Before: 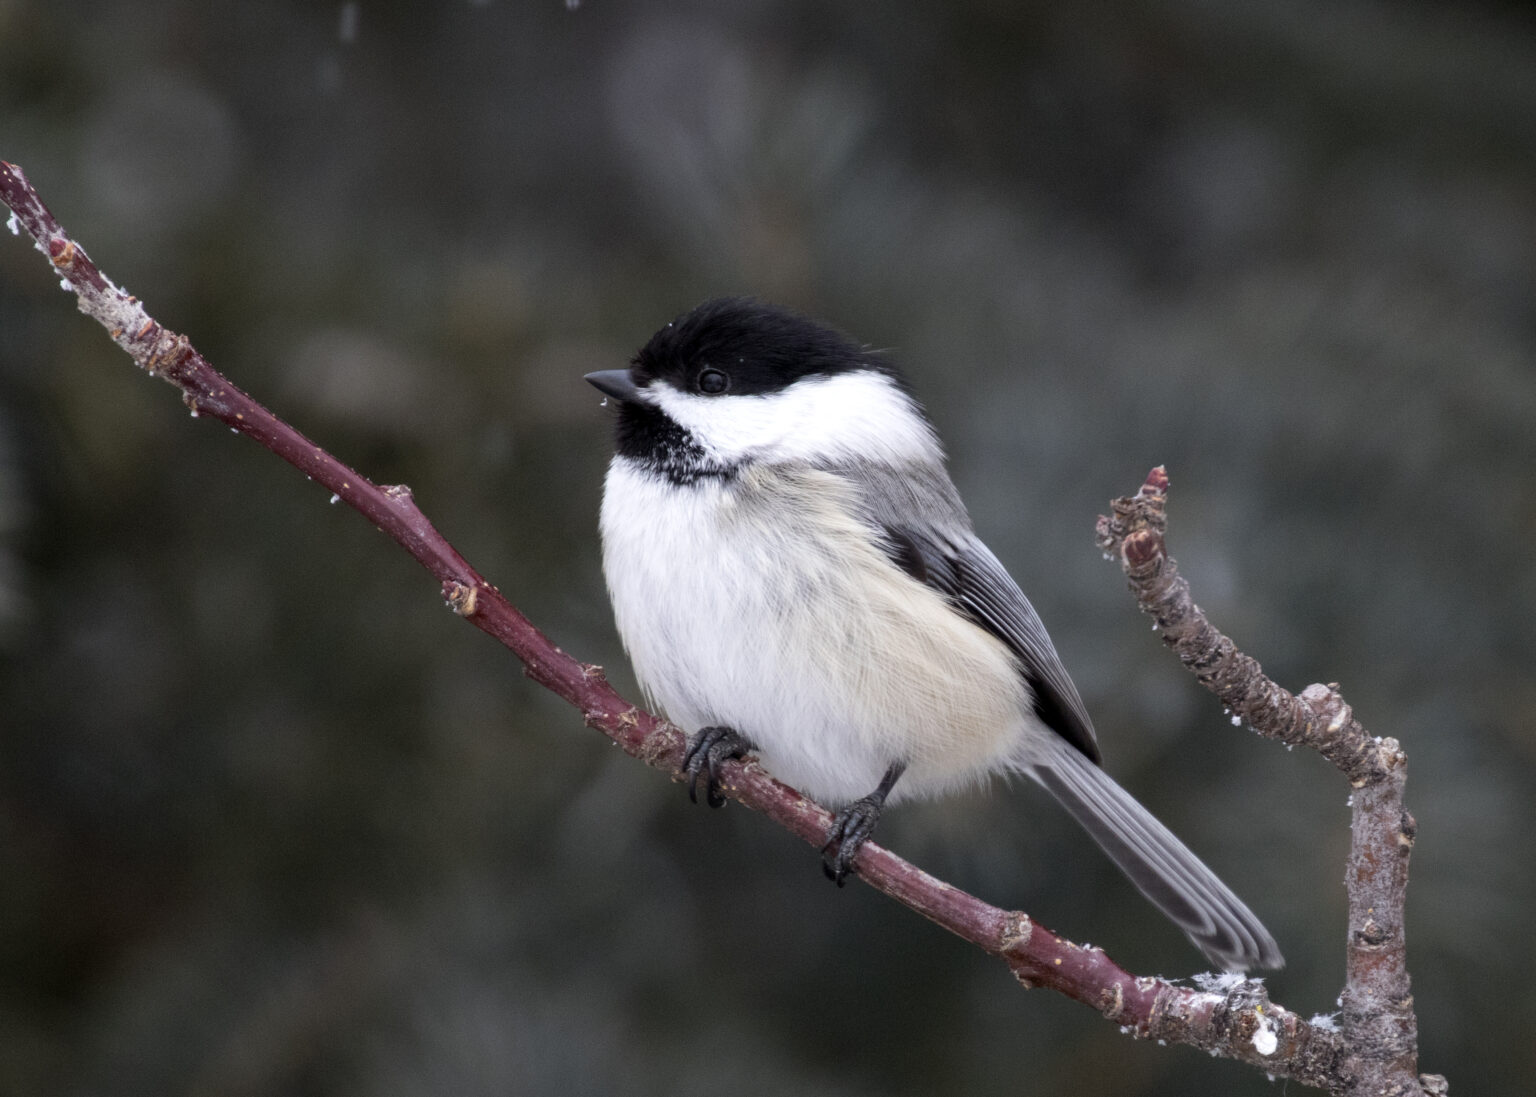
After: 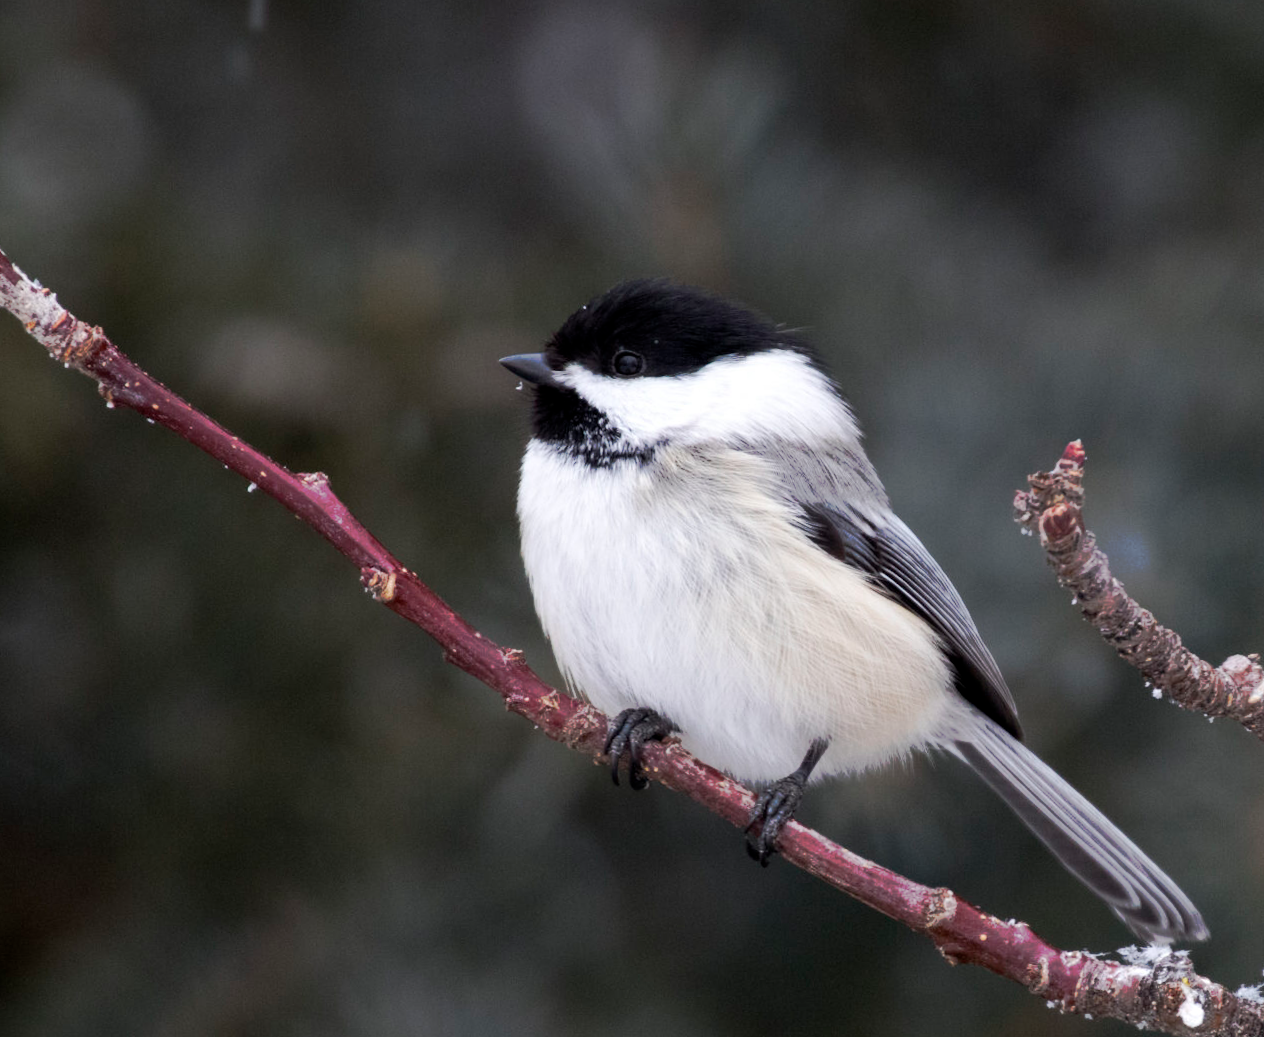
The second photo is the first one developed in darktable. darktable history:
tone curve: curves: ch0 [(0, 0) (0.003, 0.003) (0.011, 0.011) (0.025, 0.024) (0.044, 0.044) (0.069, 0.068) (0.1, 0.098) (0.136, 0.133) (0.177, 0.174) (0.224, 0.22) (0.277, 0.272) (0.335, 0.329) (0.399, 0.392) (0.468, 0.46) (0.543, 0.607) (0.623, 0.676) (0.709, 0.75) (0.801, 0.828) (0.898, 0.912) (1, 1)], preserve colors none
crop and rotate: angle 1°, left 4.281%, top 0.642%, right 11.383%, bottom 2.486%
tone equalizer: on, module defaults
